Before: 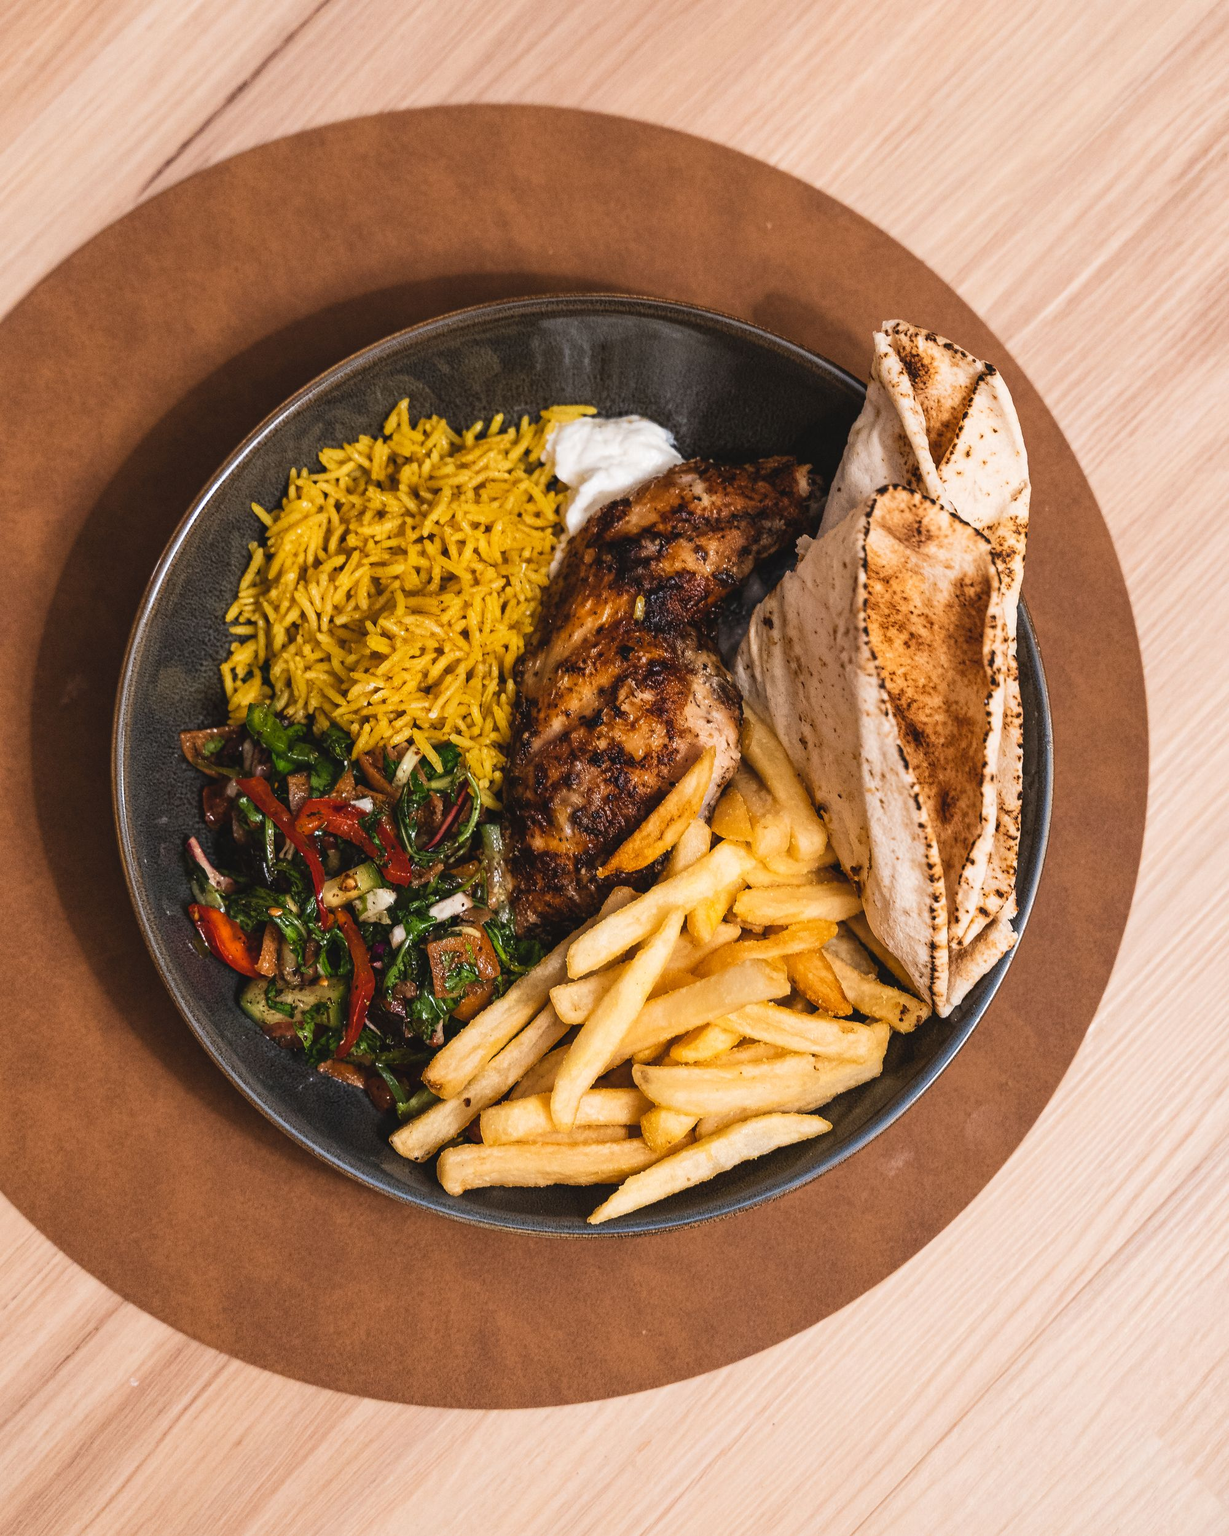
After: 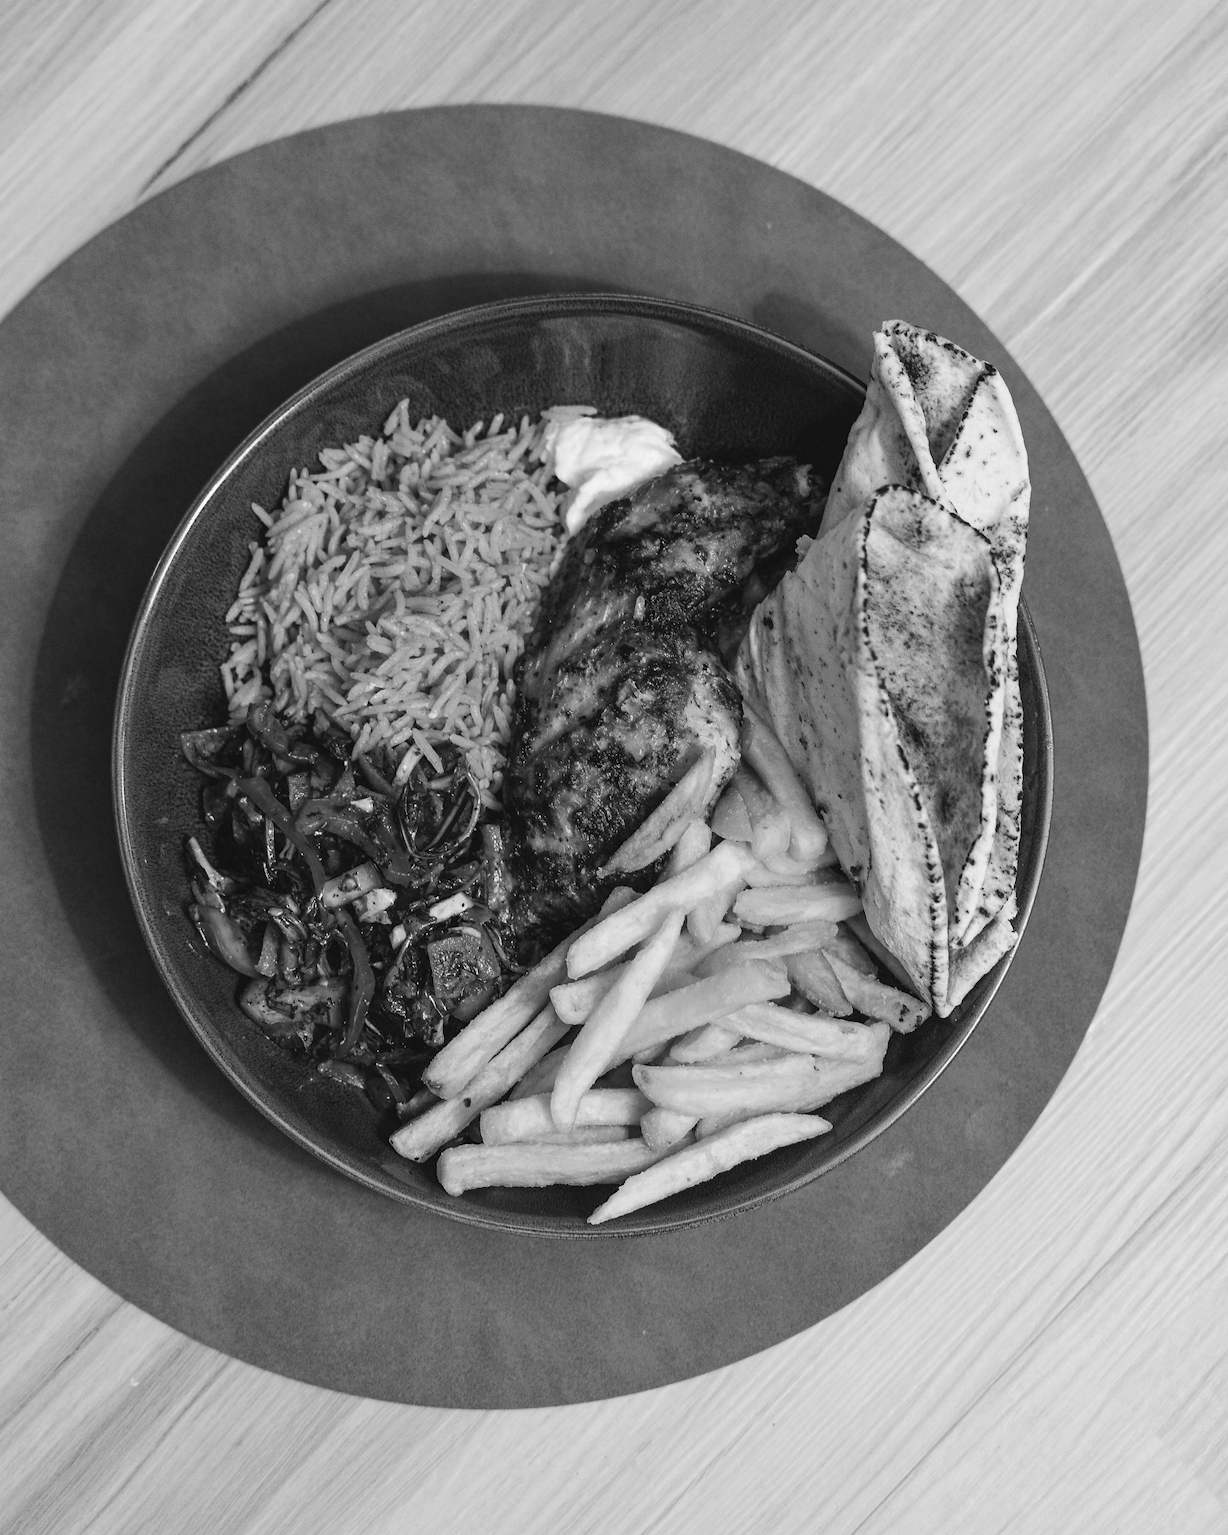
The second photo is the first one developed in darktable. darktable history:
color calibration: output gray [0.267, 0.423, 0.267, 0], illuminant same as pipeline (D50), adaptation none (bypass)
